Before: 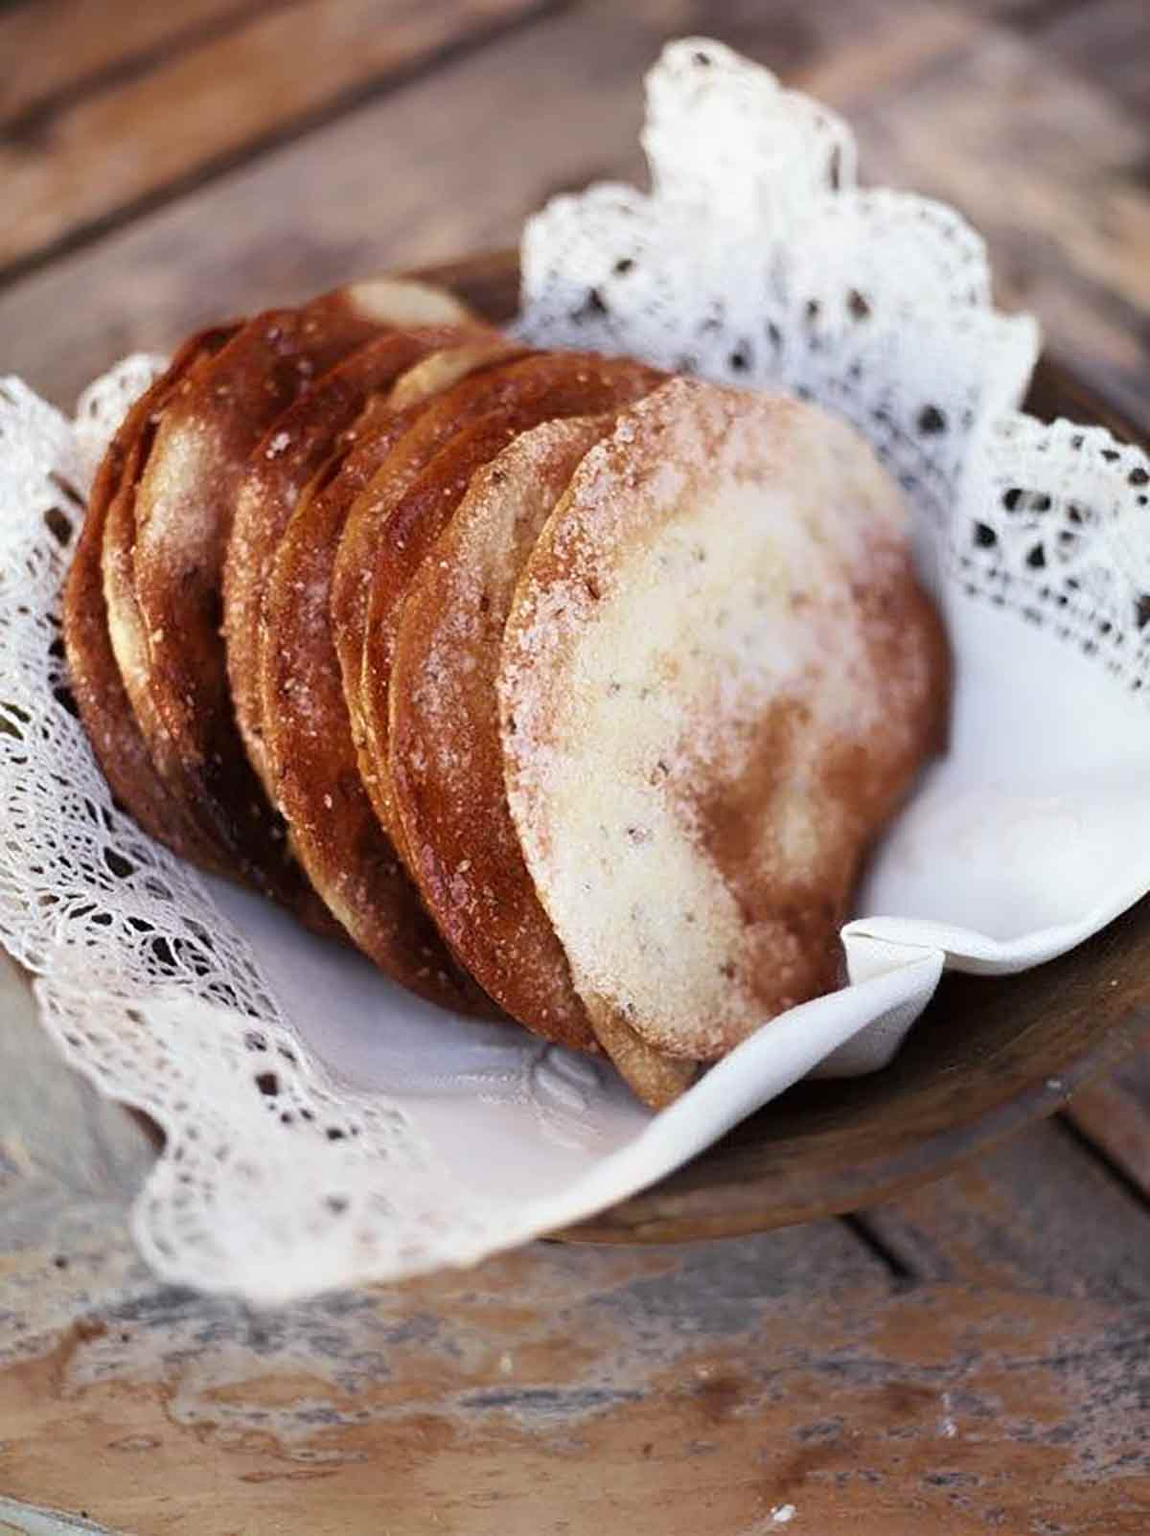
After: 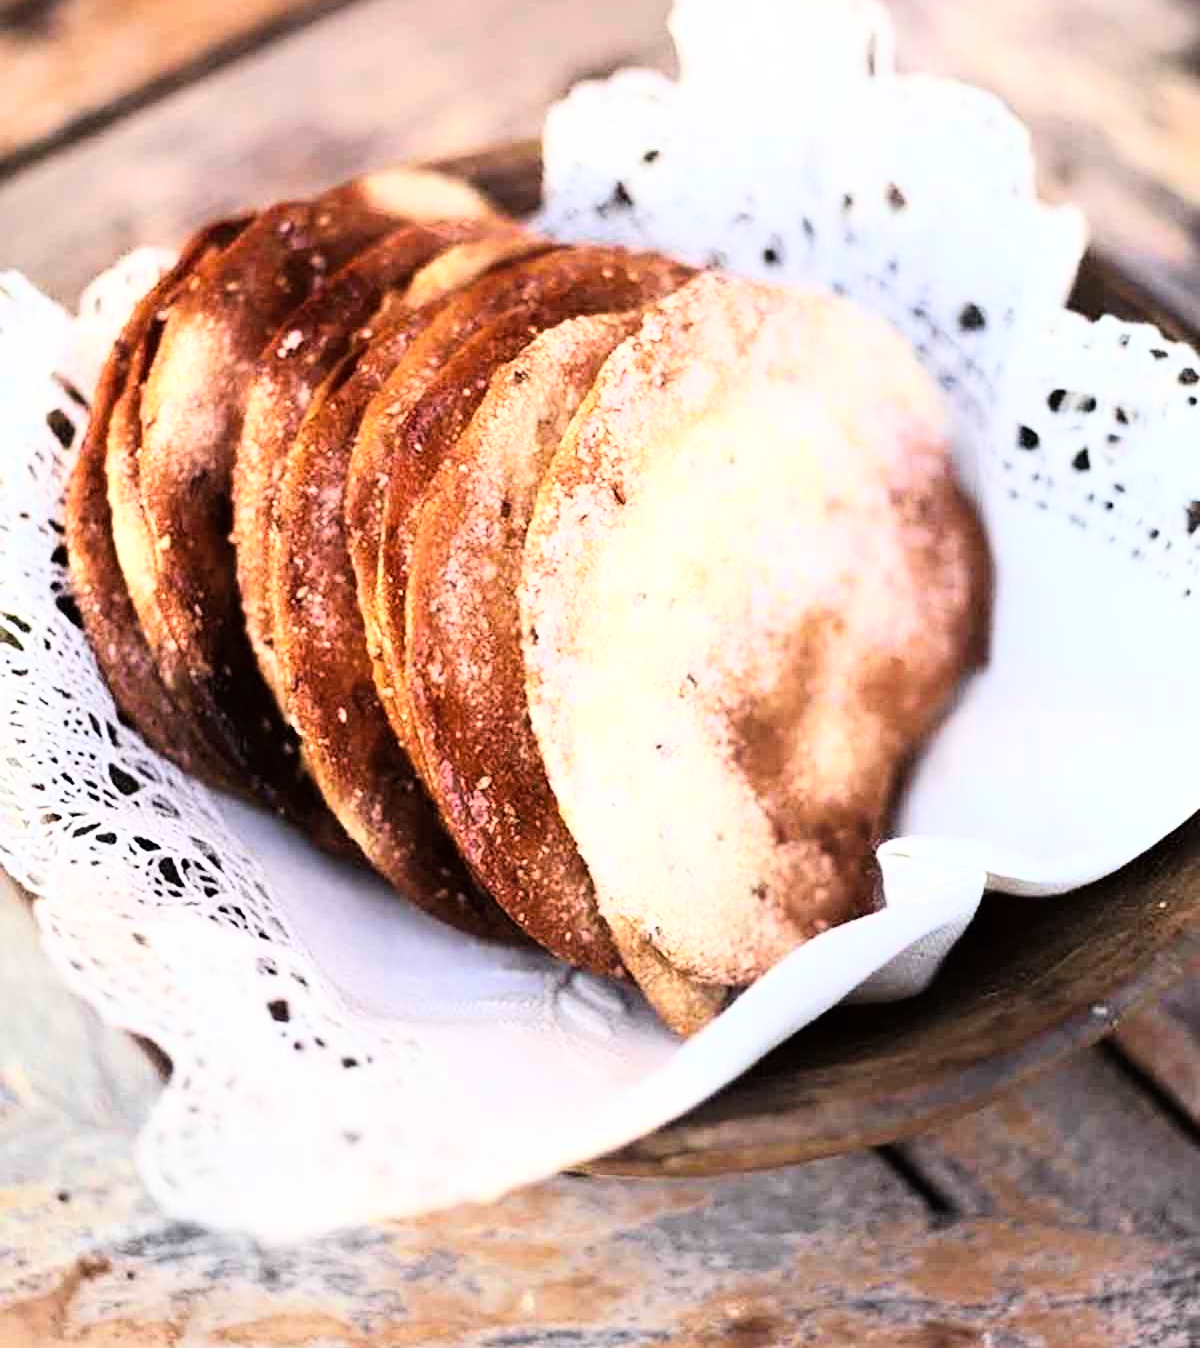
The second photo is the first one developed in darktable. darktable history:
base curve: curves: ch0 [(0, 0) (0.007, 0.004) (0.027, 0.03) (0.046, 0.07) (0.207, 0.54) (0.442, 0.872) (0.673, 0.972) (1, 1)], preserve colors average RGB
crop: top 7.578%, bottom 8.28%
